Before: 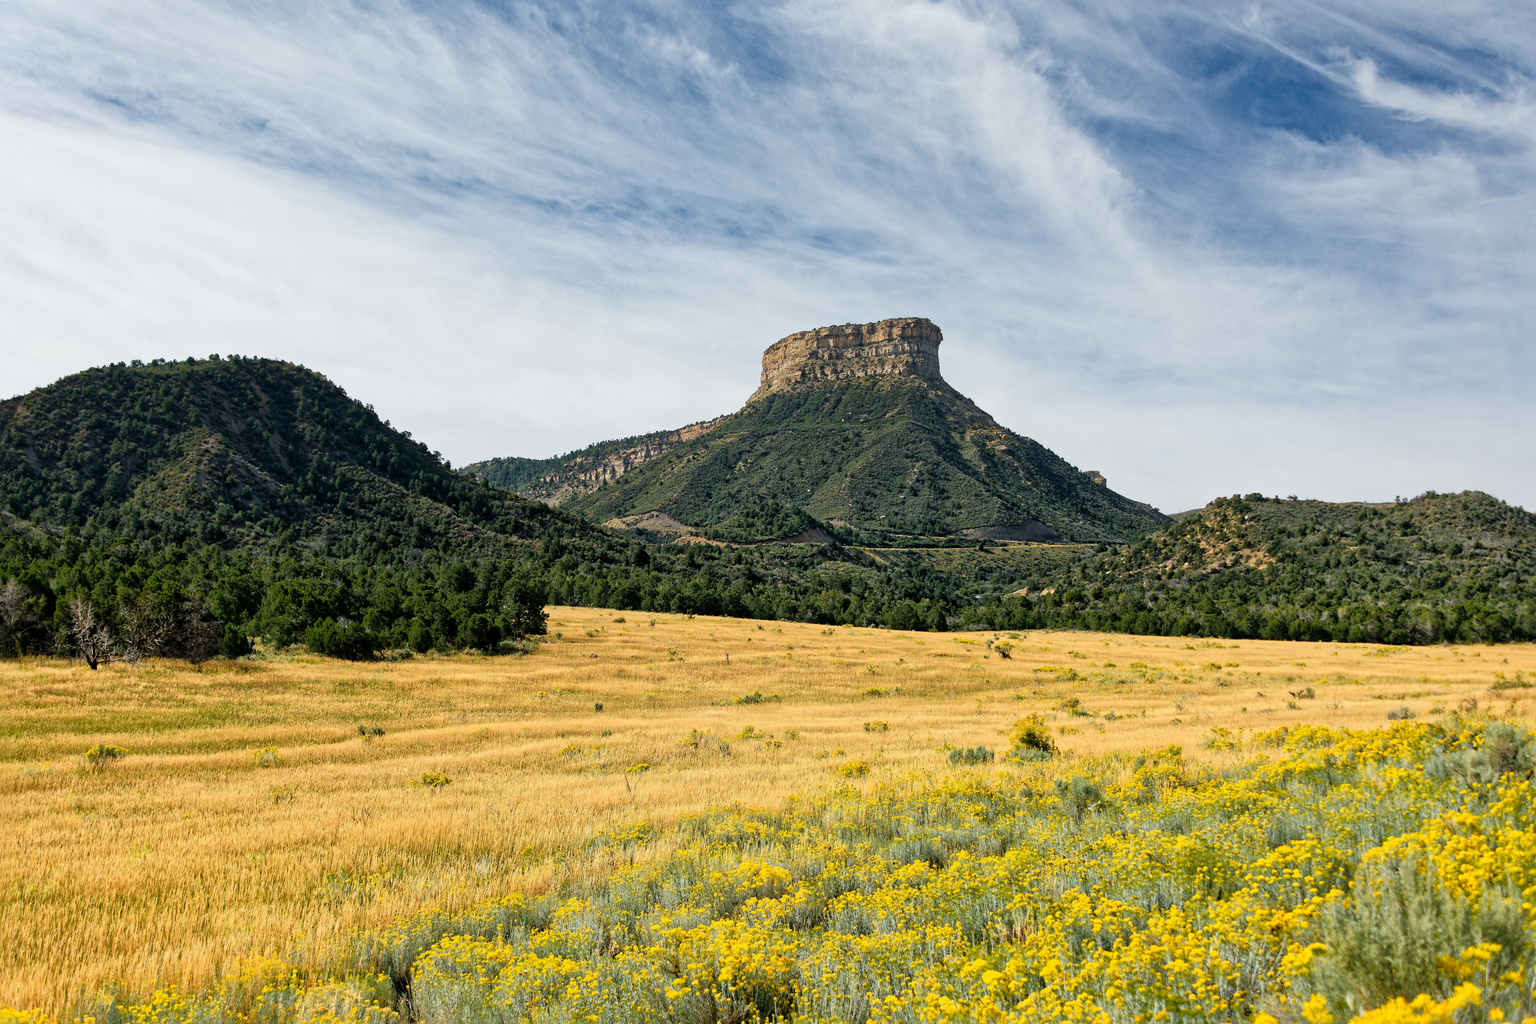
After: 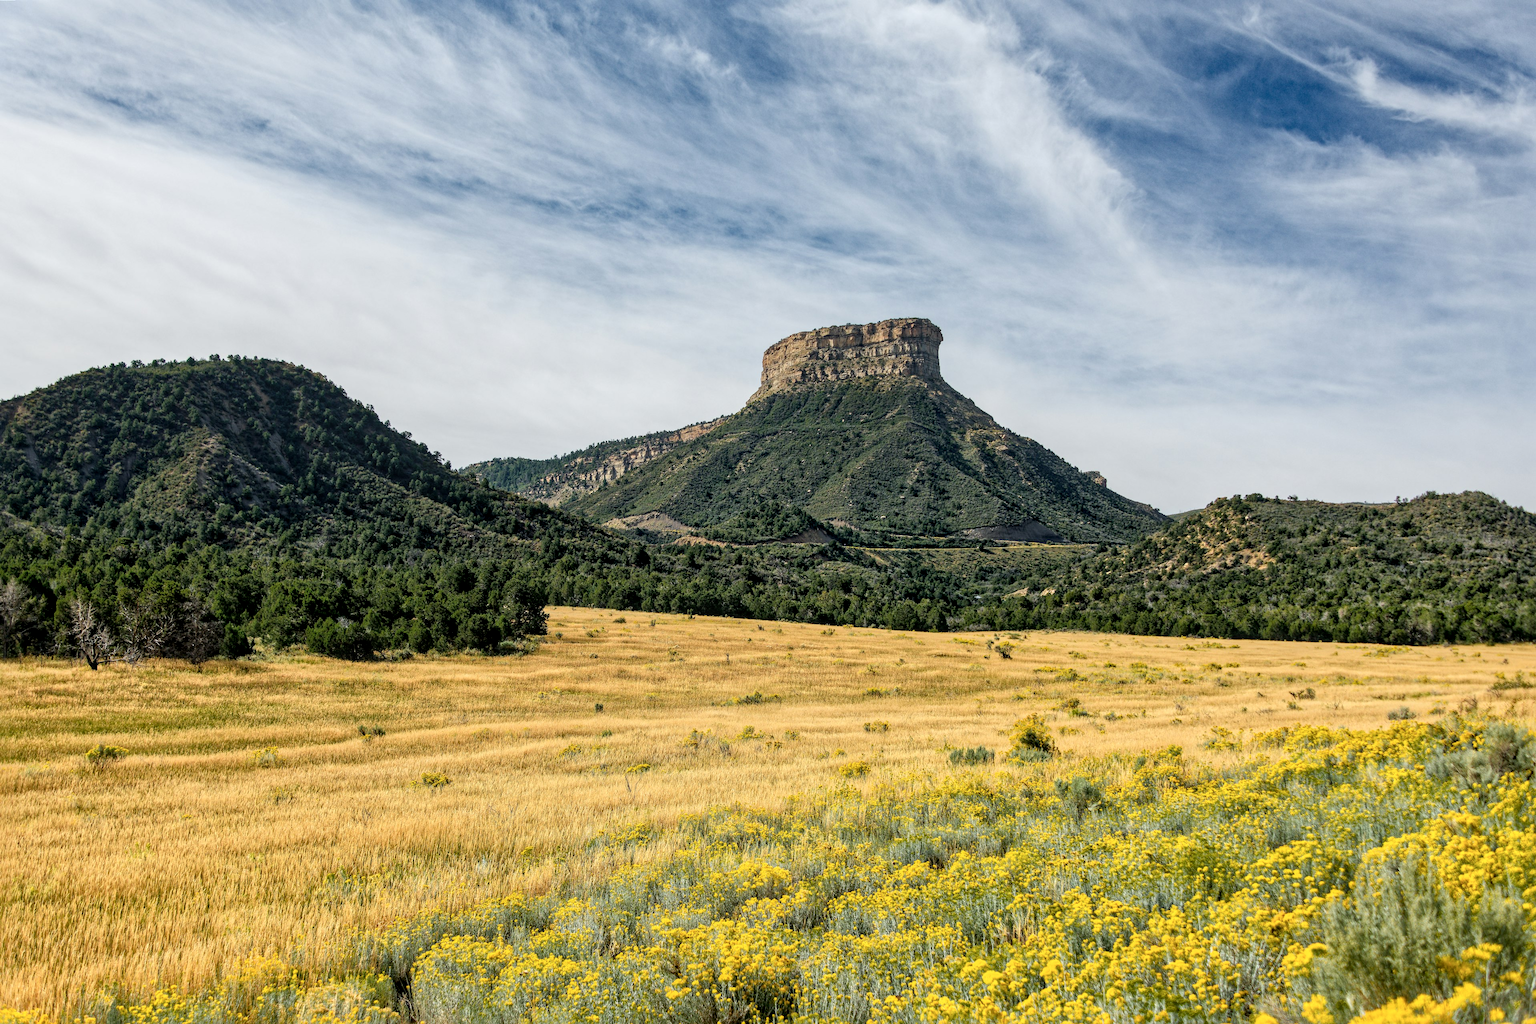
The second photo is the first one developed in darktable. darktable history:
color zones: curves: ch1 [(0, 0.469) (0.001, 0.469) (0.12, 0.446) (0.248, 0.469) (0.5, 0.5) (0.748, 0.5) (0.999, 0.469) (1, 0.469)]
local contrast: detail 130%
